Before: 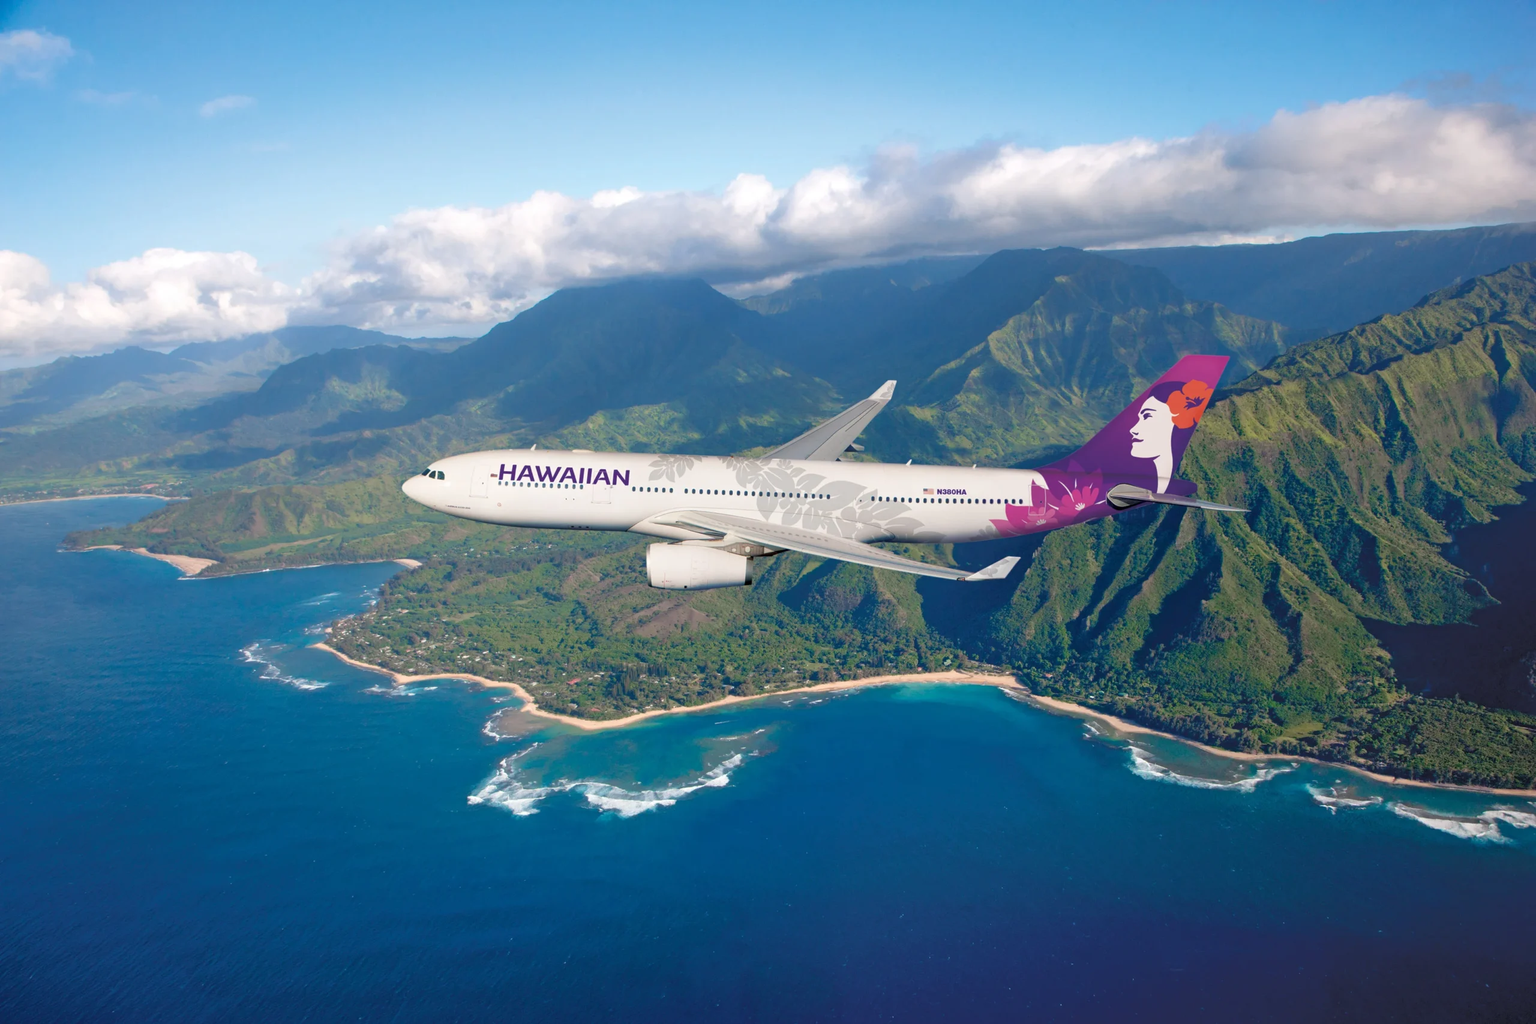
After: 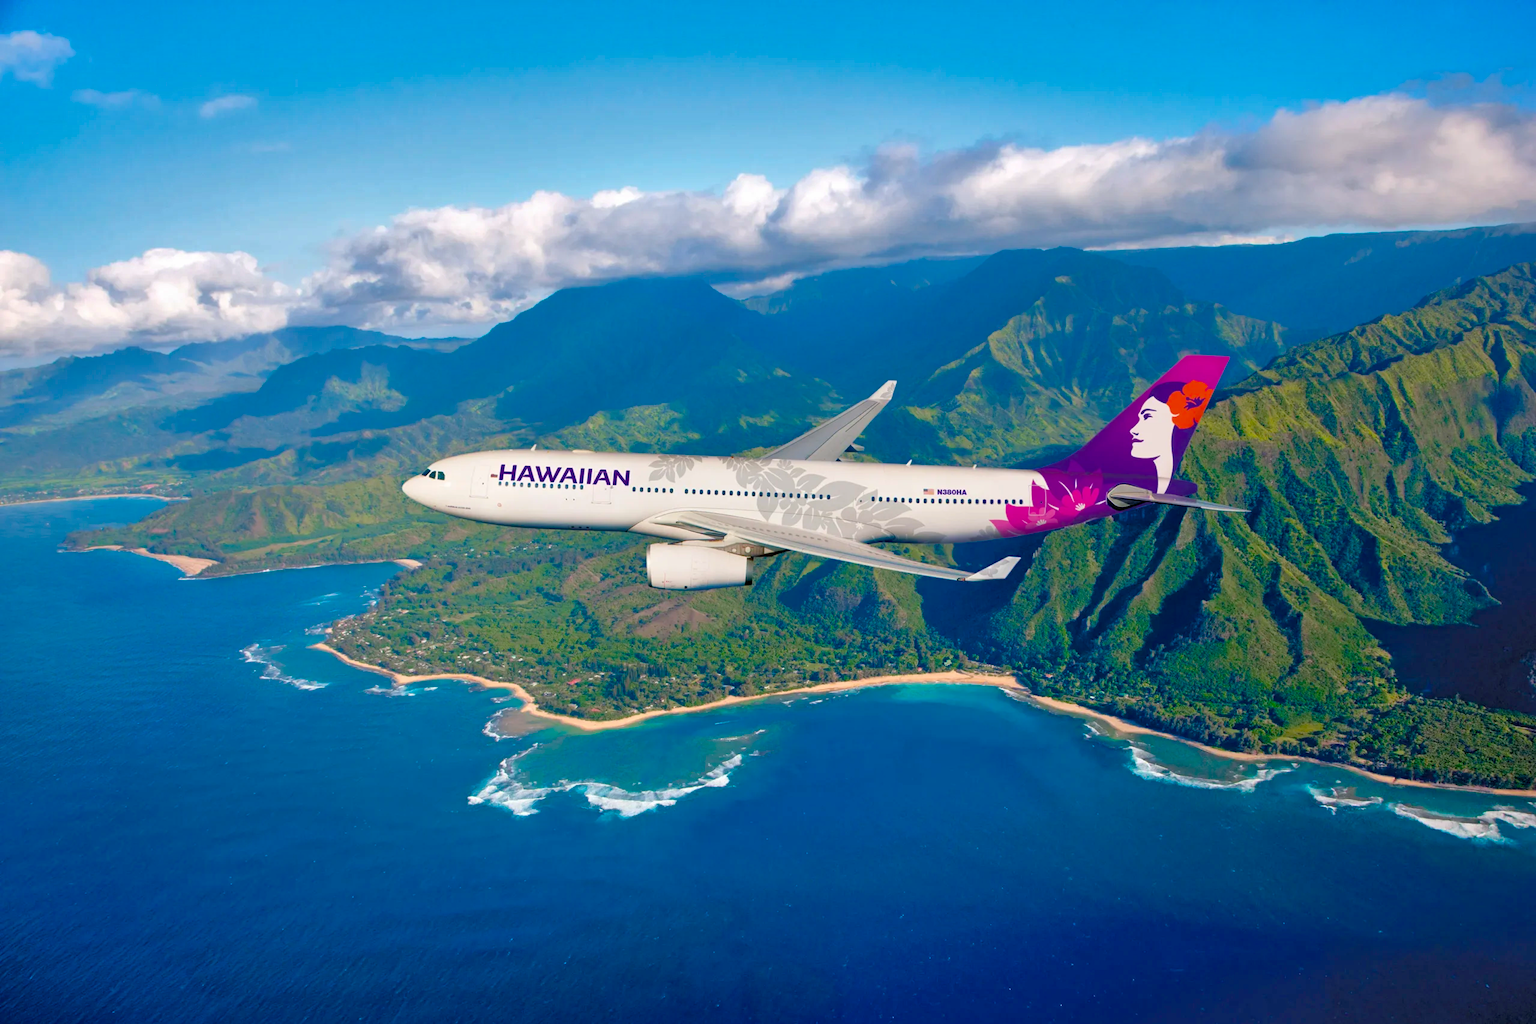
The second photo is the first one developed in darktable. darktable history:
shadows and highlights: shadows 30.59, highlights -63.1, soften with gaussian
color balance rgb: shadows lift › chroma 2.037%, shadows lift › hue 137.45°, global offset › luminance -0.47%, perceptual saturation grading › global saturation 36.154%, perceptual saturation grading › shadows 34.703%, global vibrance 20%
